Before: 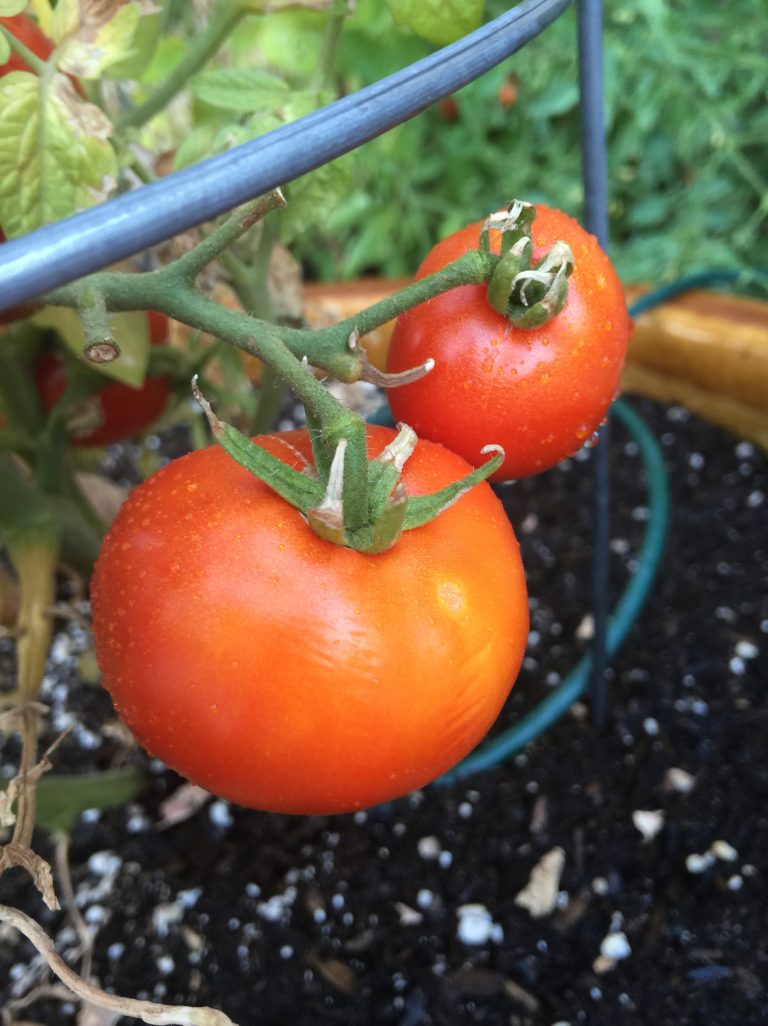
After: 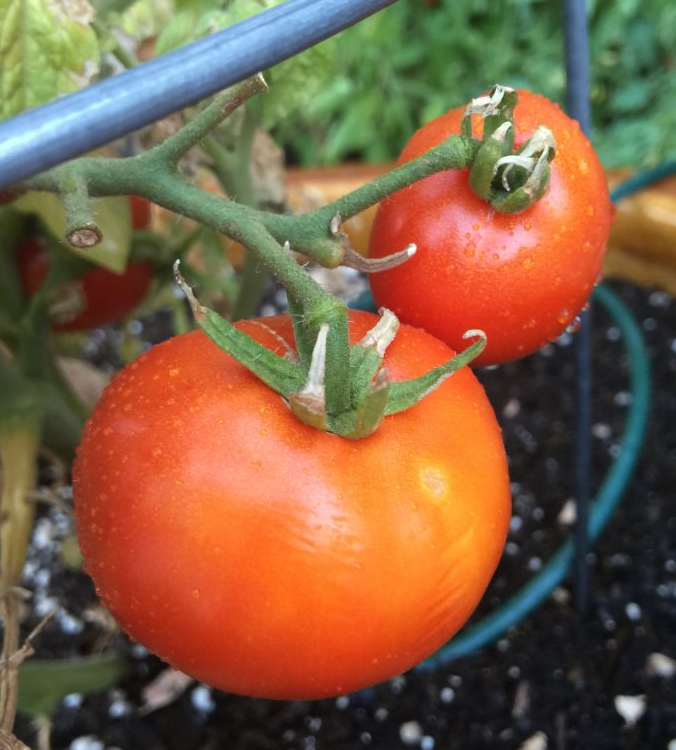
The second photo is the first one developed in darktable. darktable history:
crop and rotate: left 2.45%, top 11.275%, right 9.516%, bottom 15.612%
